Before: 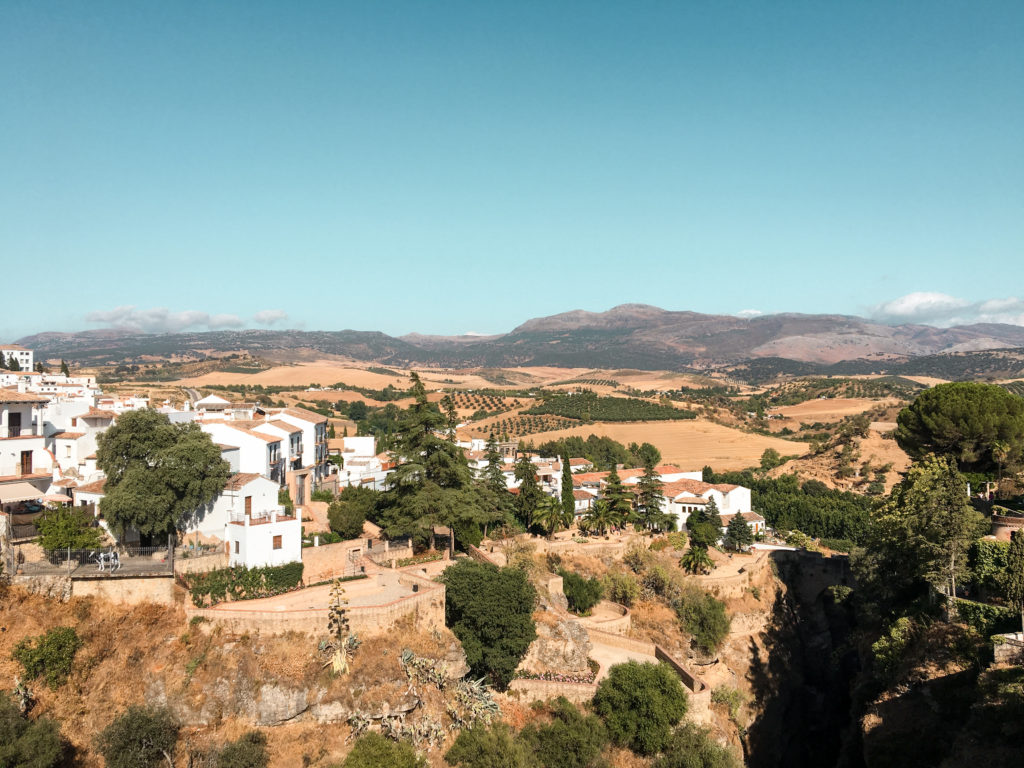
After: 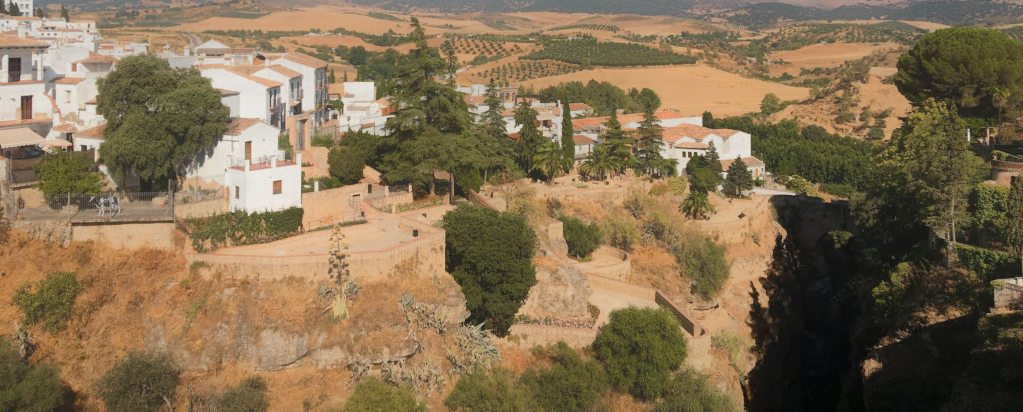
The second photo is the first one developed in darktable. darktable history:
contrast equalizer: octaves 7, y [[0.6 ×6], [0.55 ×6], [0 ×6], [0 ×6], [0 ×6]], mix -1
crop and rotate: top 46.237%
shadows and highlights: shadows 40, highlights -60
